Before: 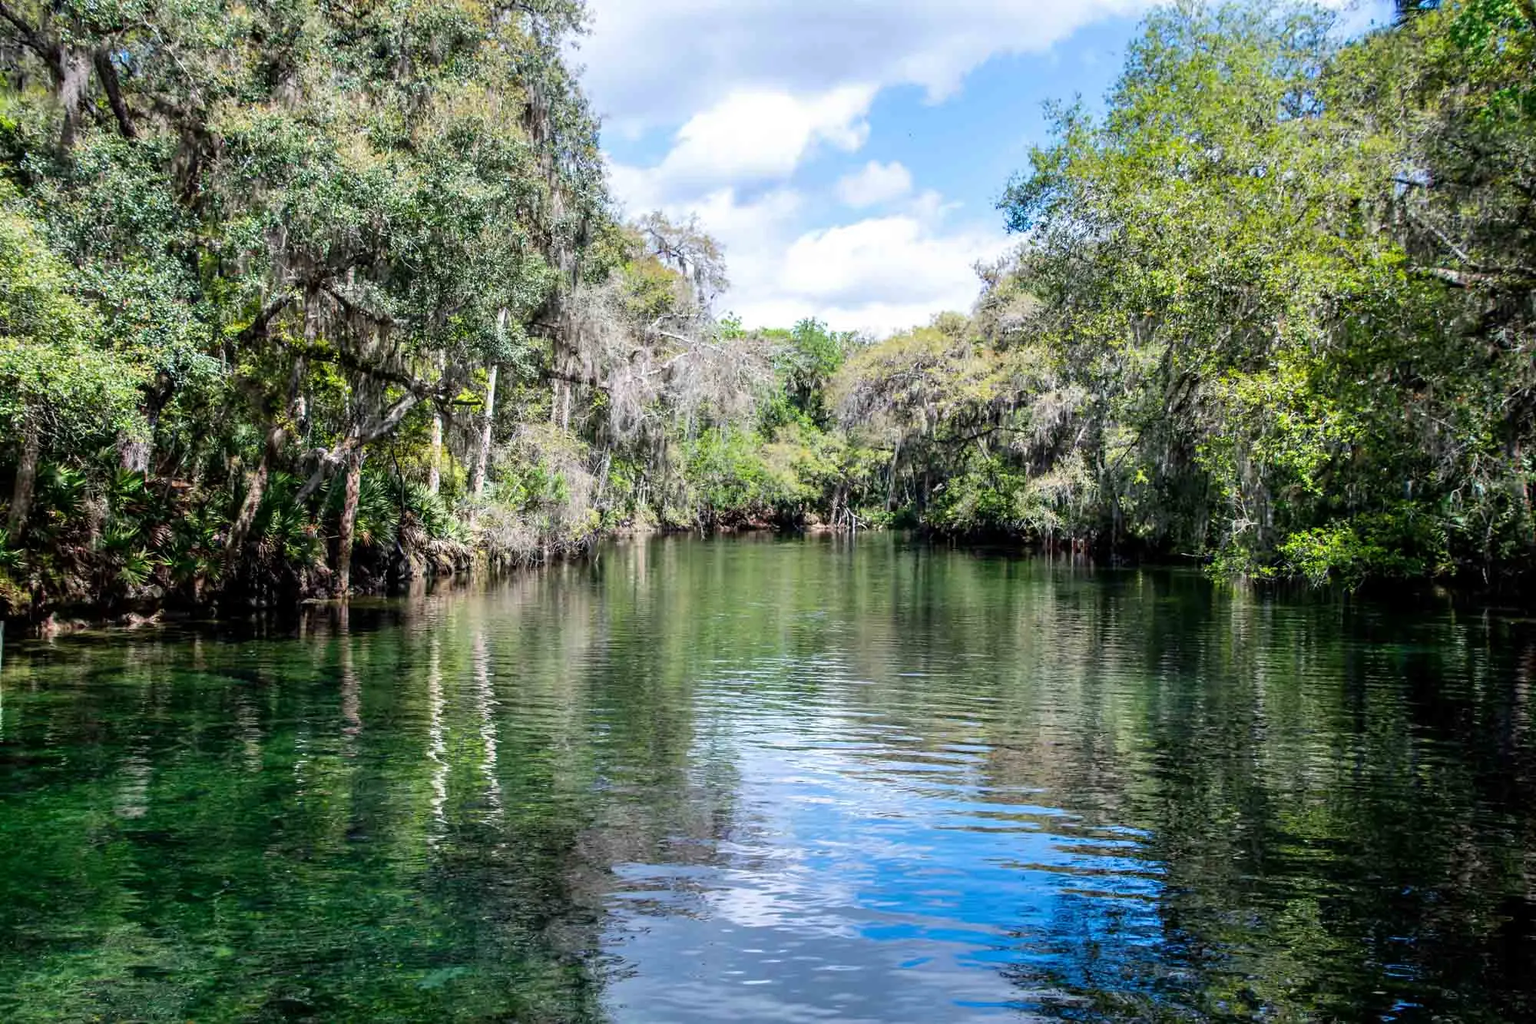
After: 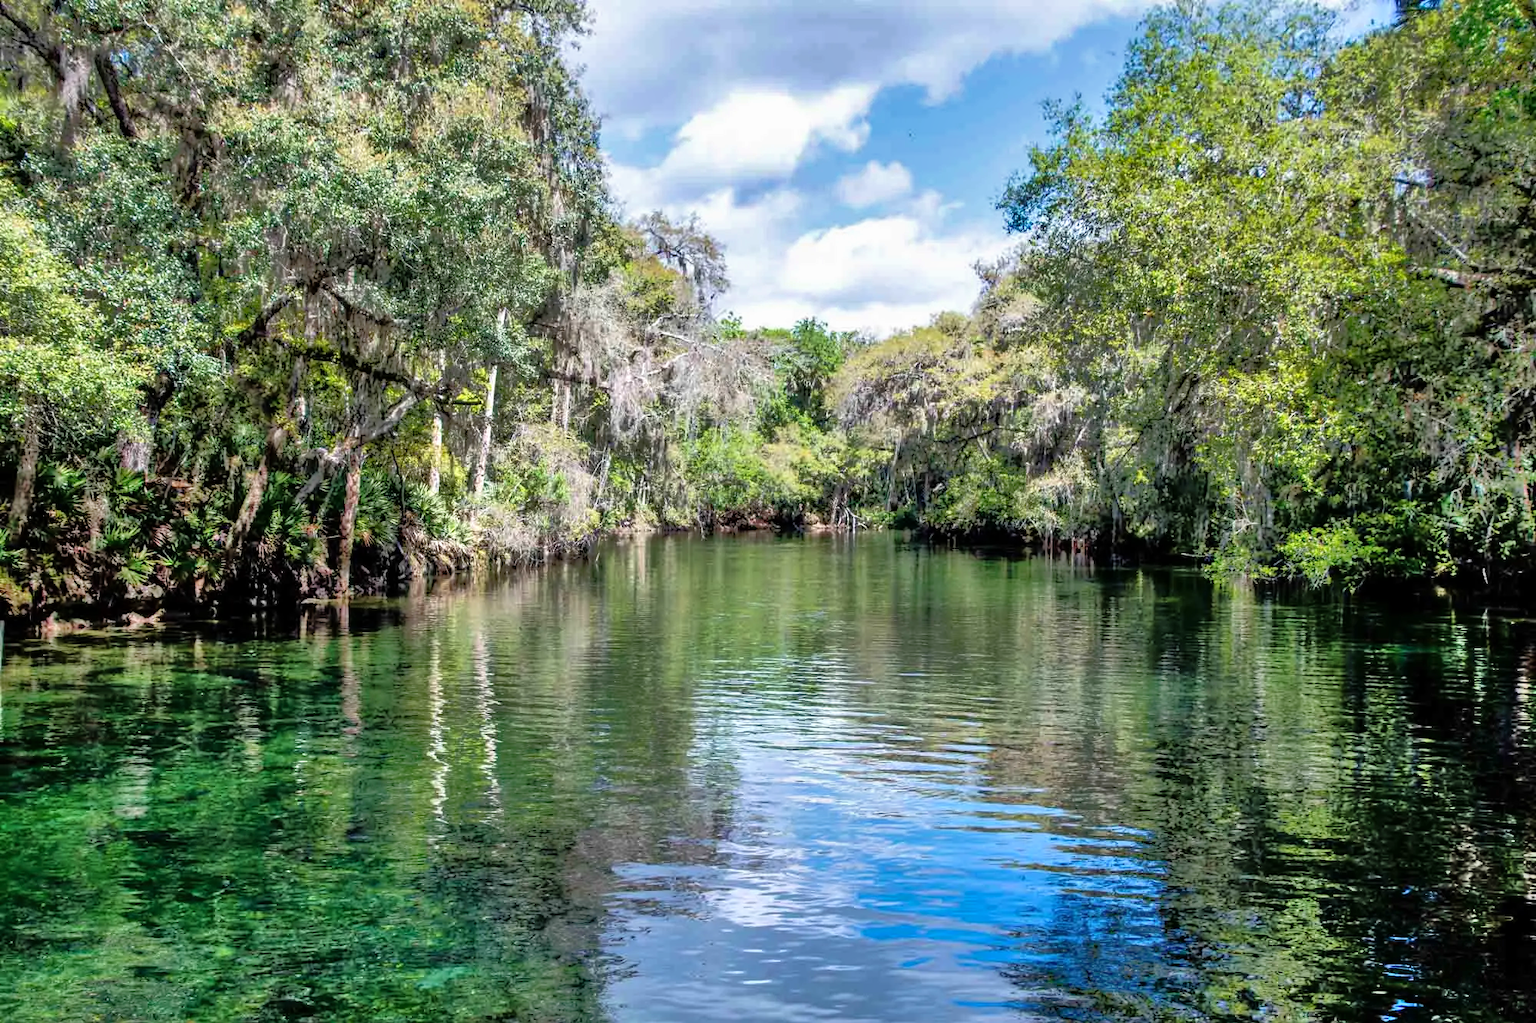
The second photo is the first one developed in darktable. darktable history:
velvia: strength 14.72%
shadows and highlights: soften with gaussian
tone equalizer: -8 EV -0.493 EV, -7 EV -0.302 EV, -6 EV -0.122 EV, -5 EV 0.419 EV, -4 EV 0.989 EV, -3 EV 0.8 EV, -2 EV -0.005 EV, -1 EV 0.137 EV, +0 EV -0.019 EV
